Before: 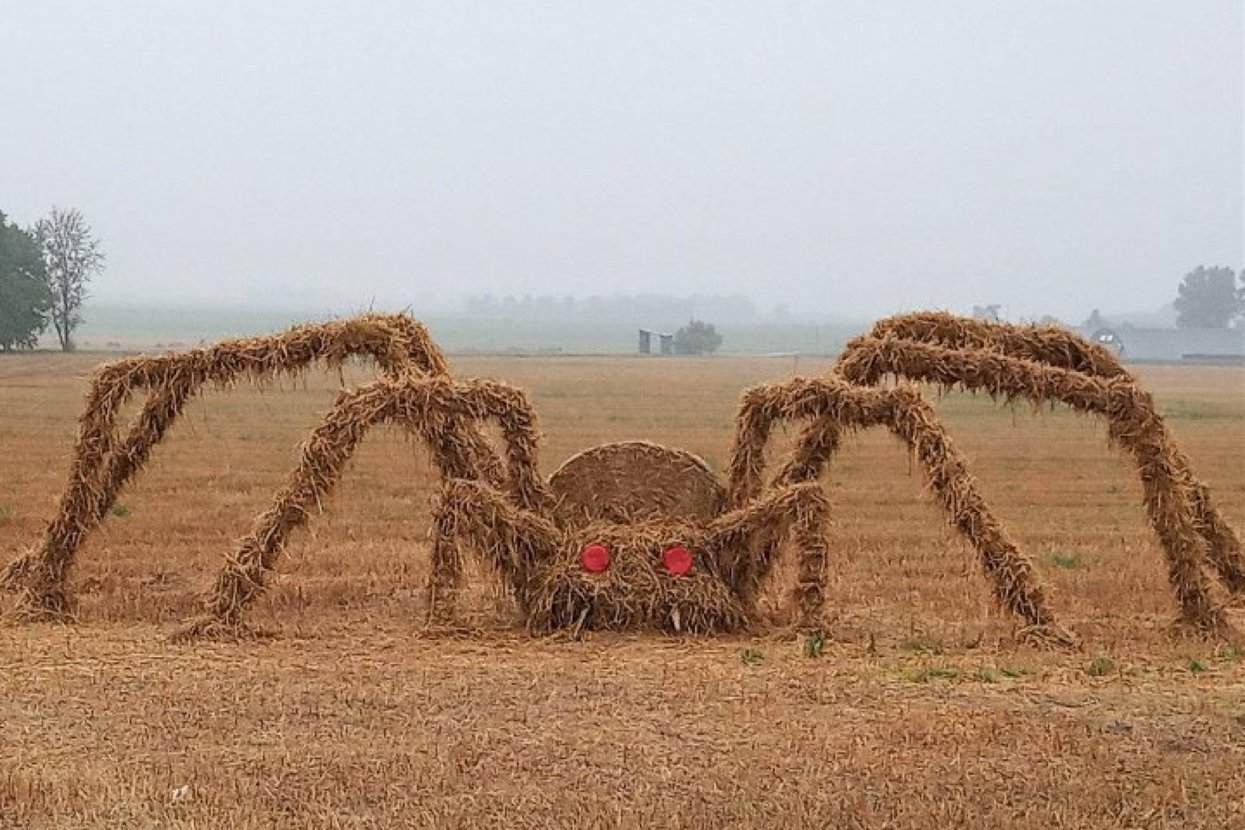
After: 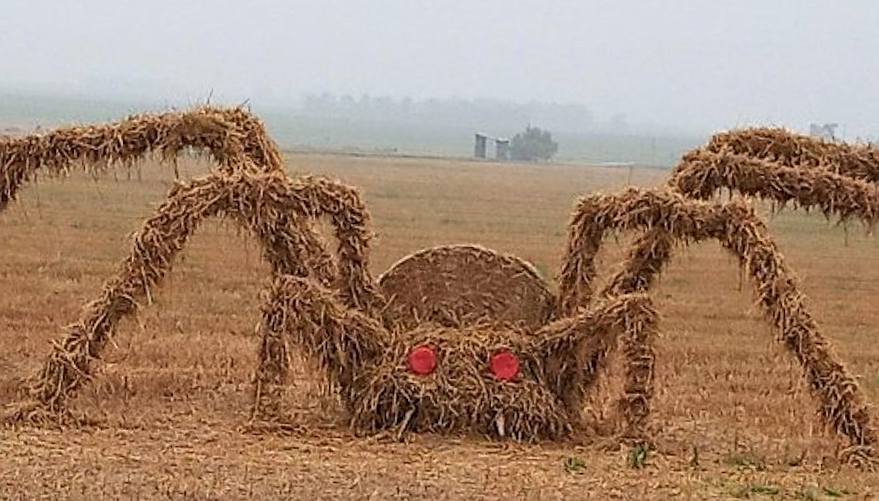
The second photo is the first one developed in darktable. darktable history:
crop and rotate: angle -3.37°, left 9.79%, top 20.73%, right 12.42%, bottom 11.82%
sharpen: on, module defaults
rotate and perspective: rotation -1°, crop left 0.011, crop right 0.989, crop top 0.025, crop bottom 0.975
